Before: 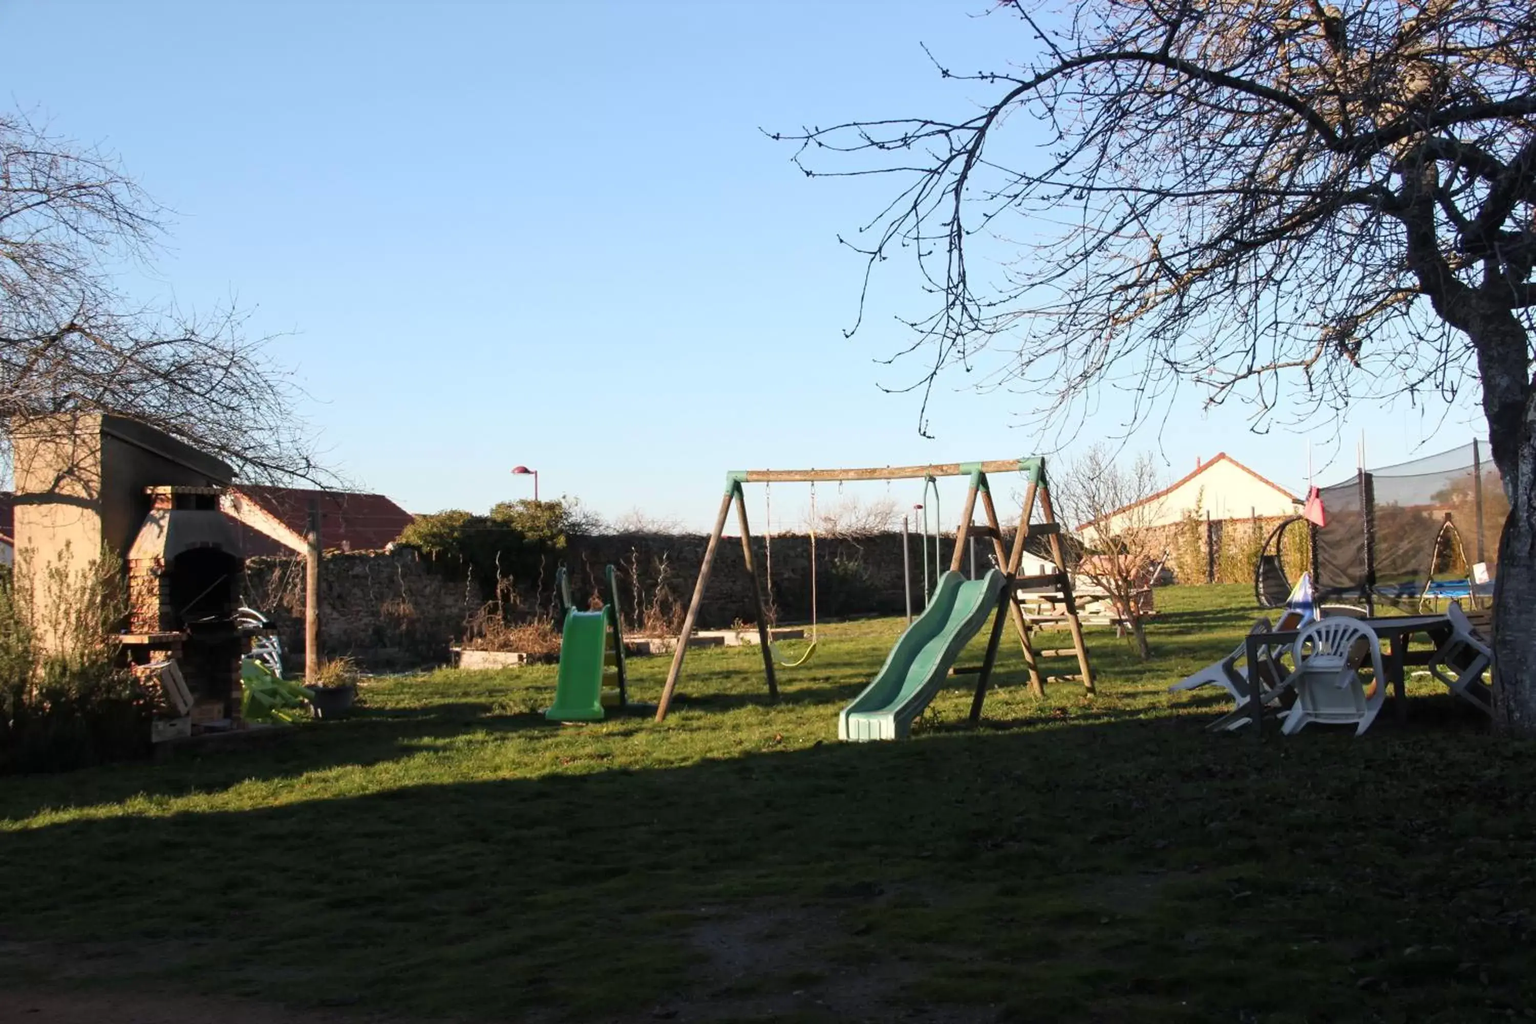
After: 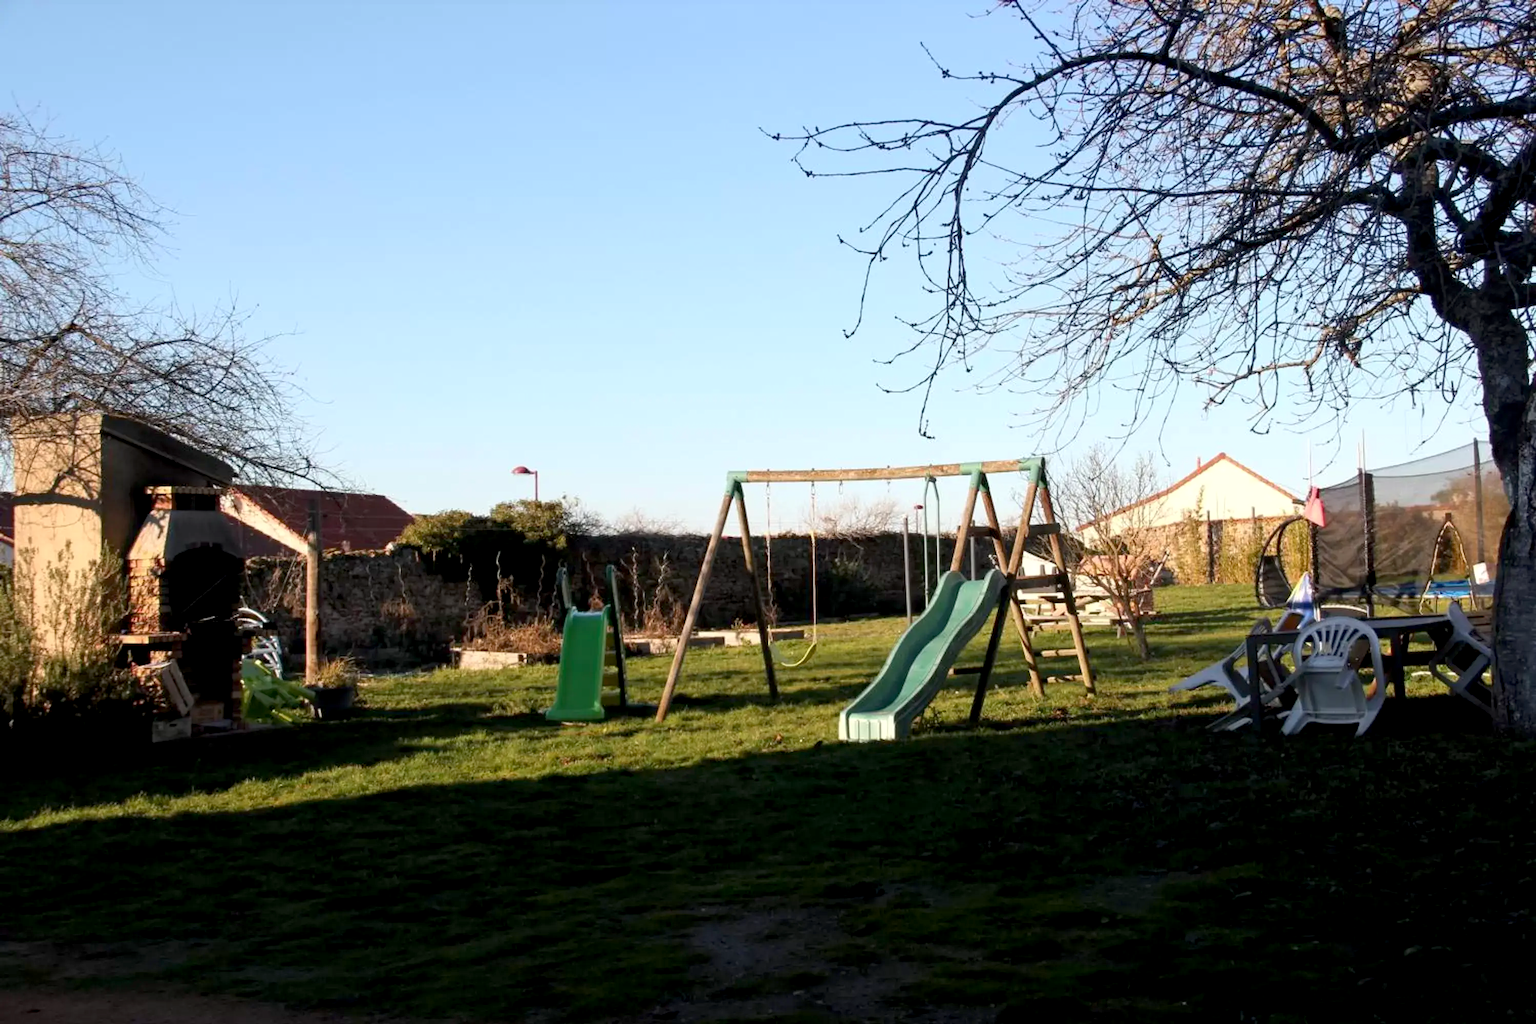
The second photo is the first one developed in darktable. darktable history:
exposure: black level correction 0.007, exposure 0.101 EV, compensate exposure bias true, compensate highlight preservation false
